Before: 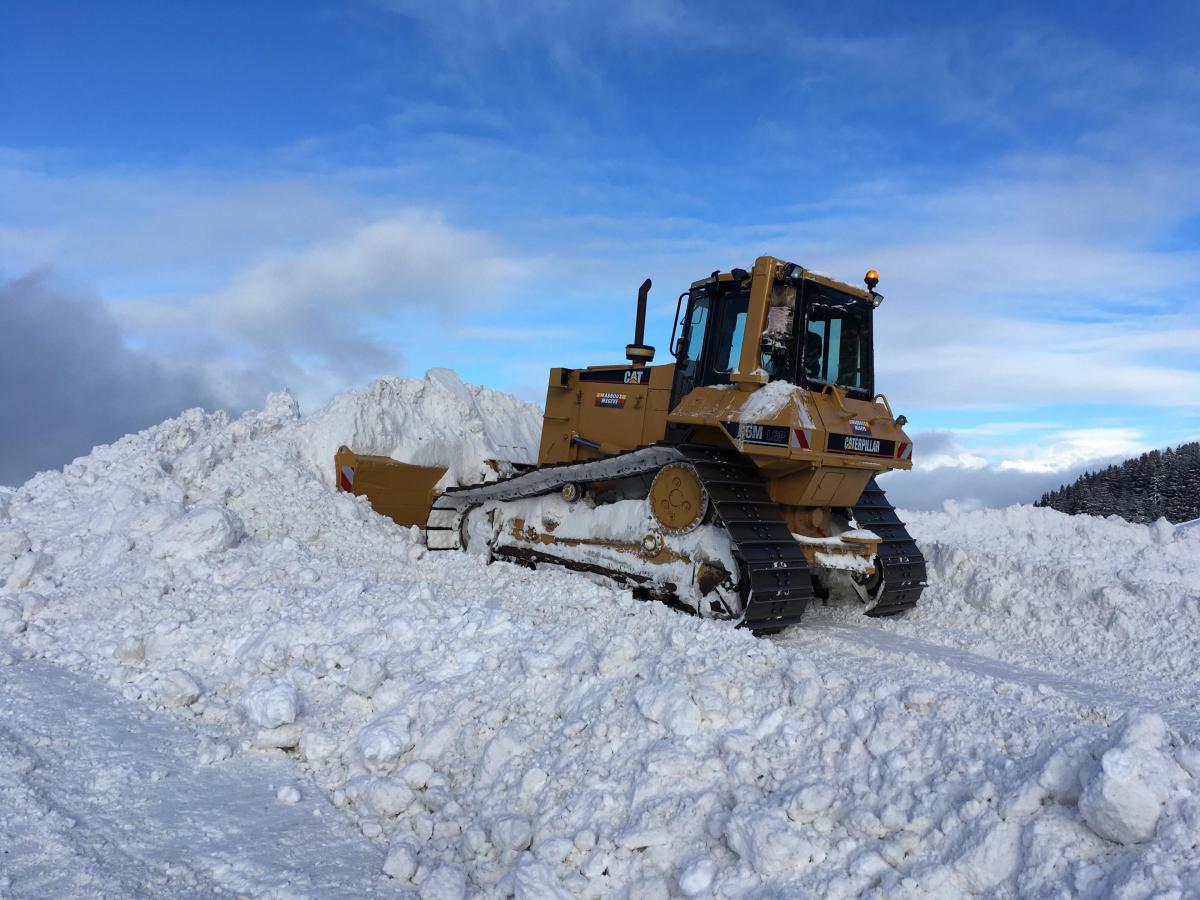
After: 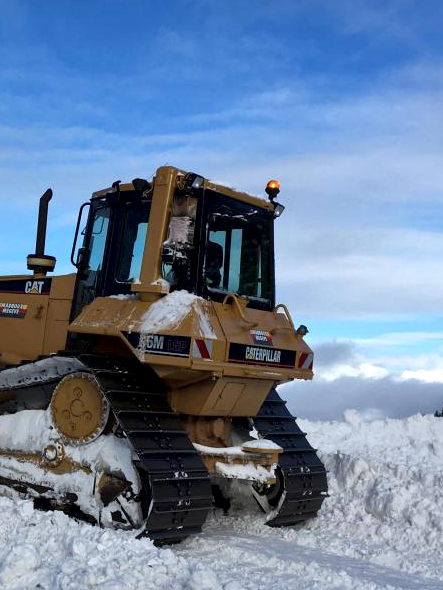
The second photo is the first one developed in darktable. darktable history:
local contrast: mode bilateral grid, contrast 25, coarseness 47, detail 151%, midtone range 0.2
crop and rotate: left 49.936%, top 10.094%, right 13.136%, bottom 24.256%
